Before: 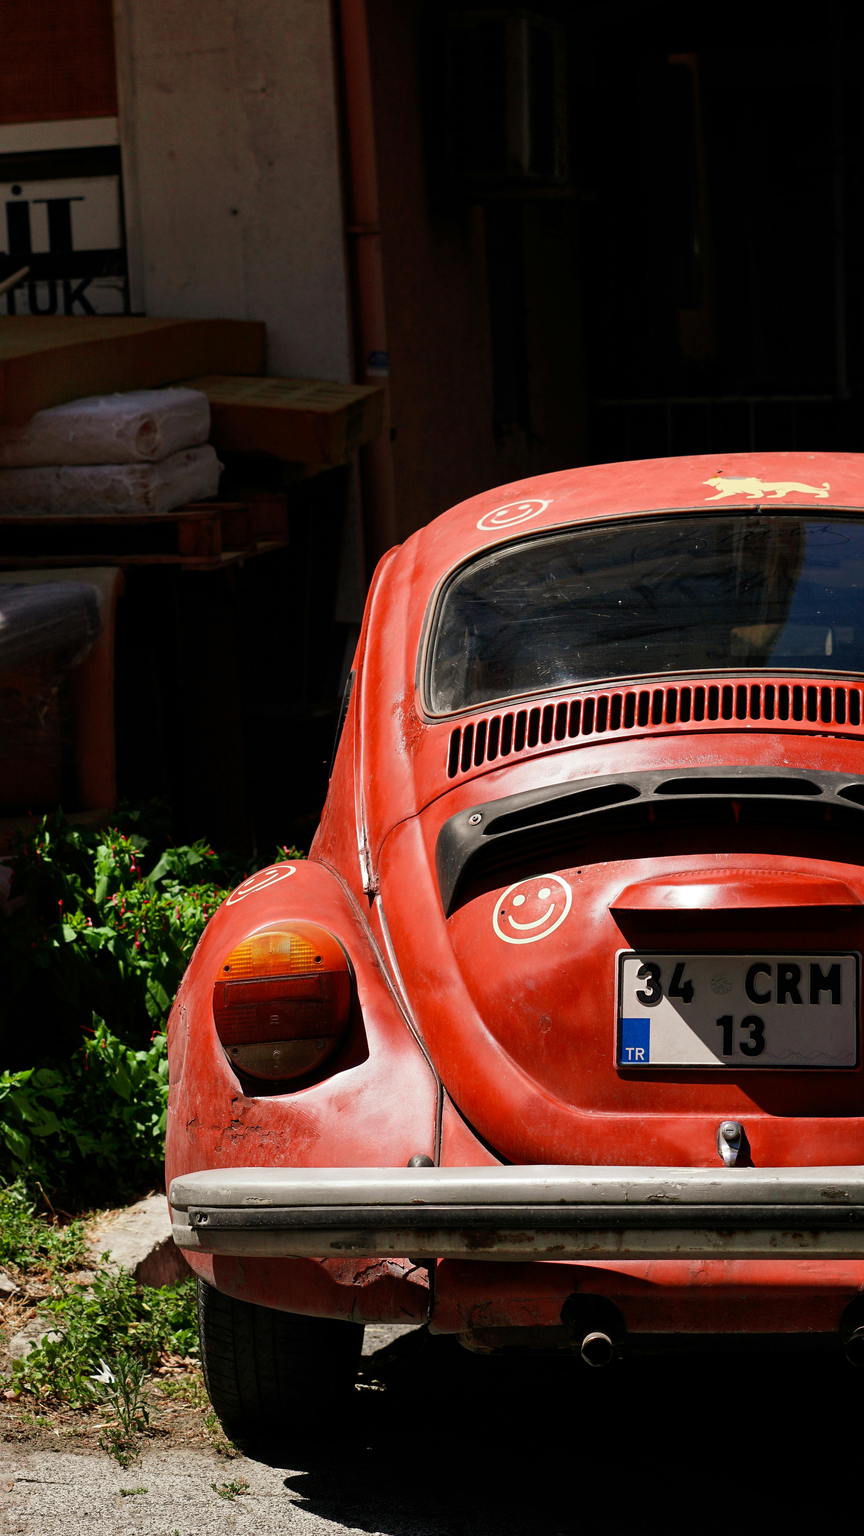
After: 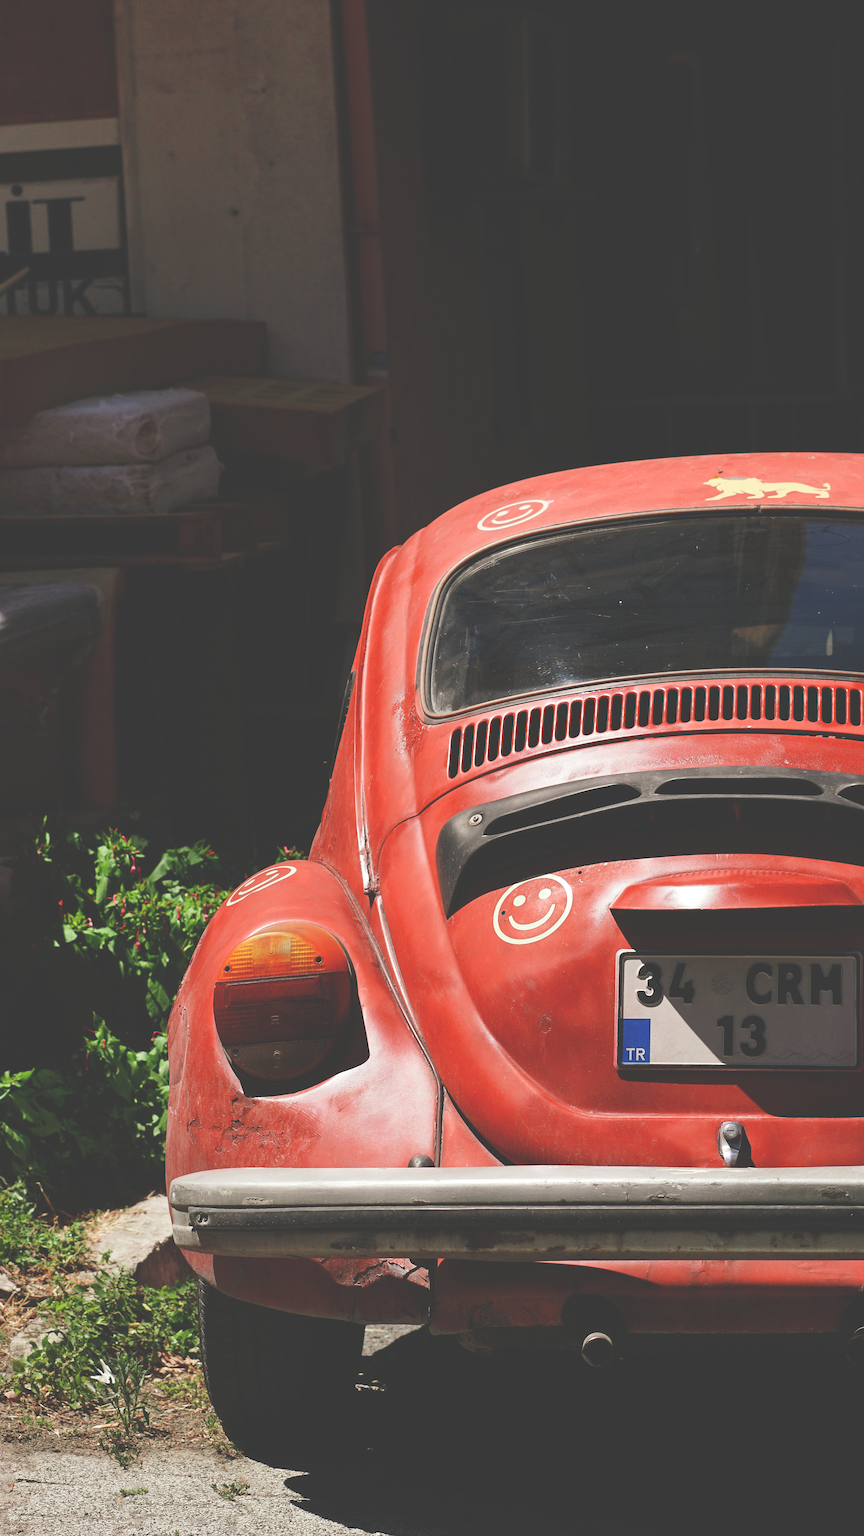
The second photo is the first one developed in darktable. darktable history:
exposure: black level correction -0.041, exposure 0.06 EV, compensate highlight preservation false
